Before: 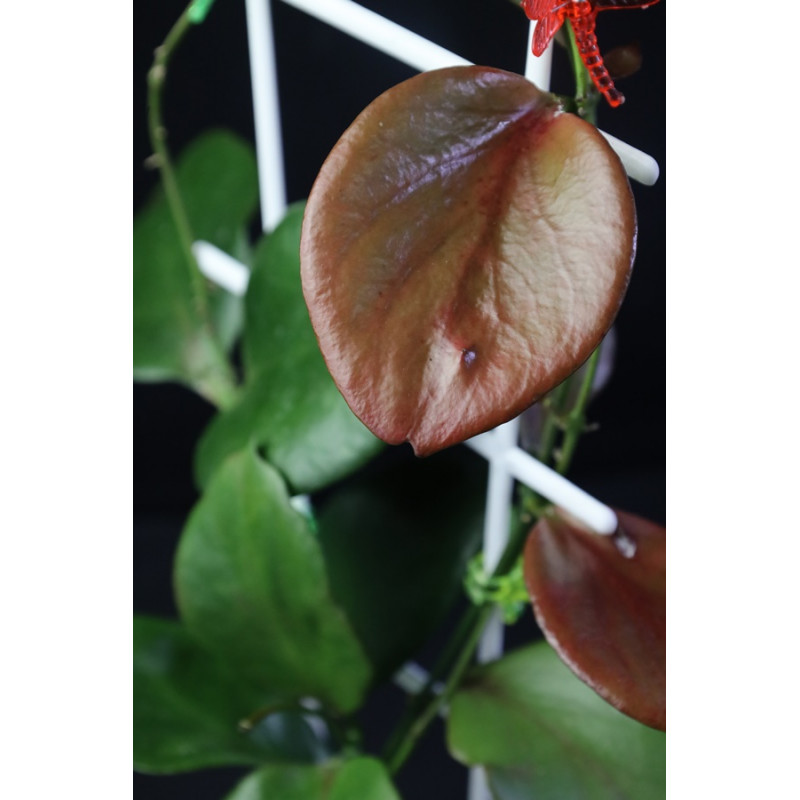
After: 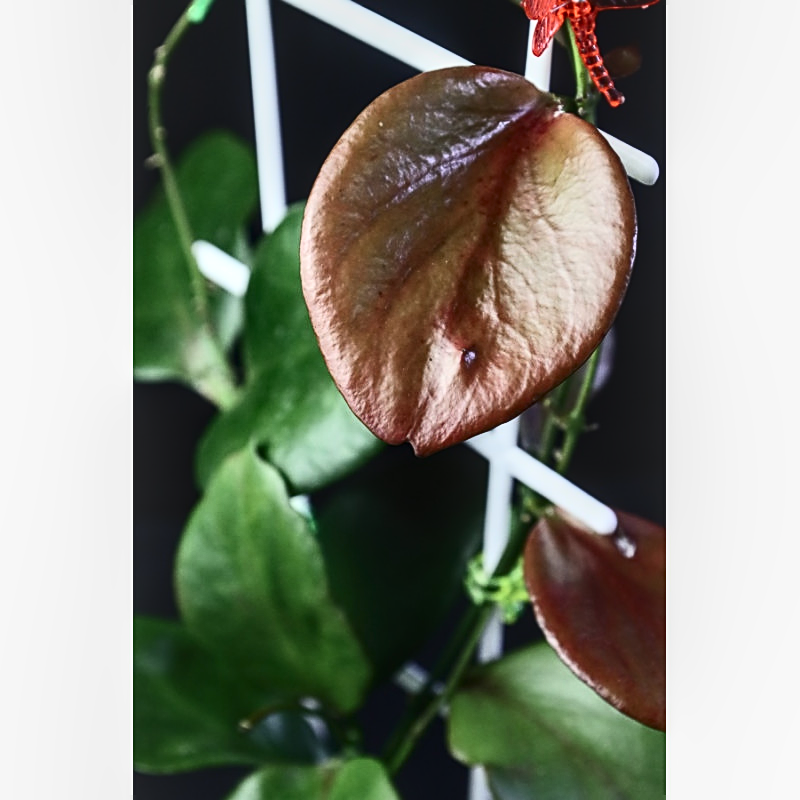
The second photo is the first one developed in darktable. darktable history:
local contrast: on, module defaults
contrast brightness saturation: contrast 0.39, brightness 0.1
sharpen: on, module defaults
